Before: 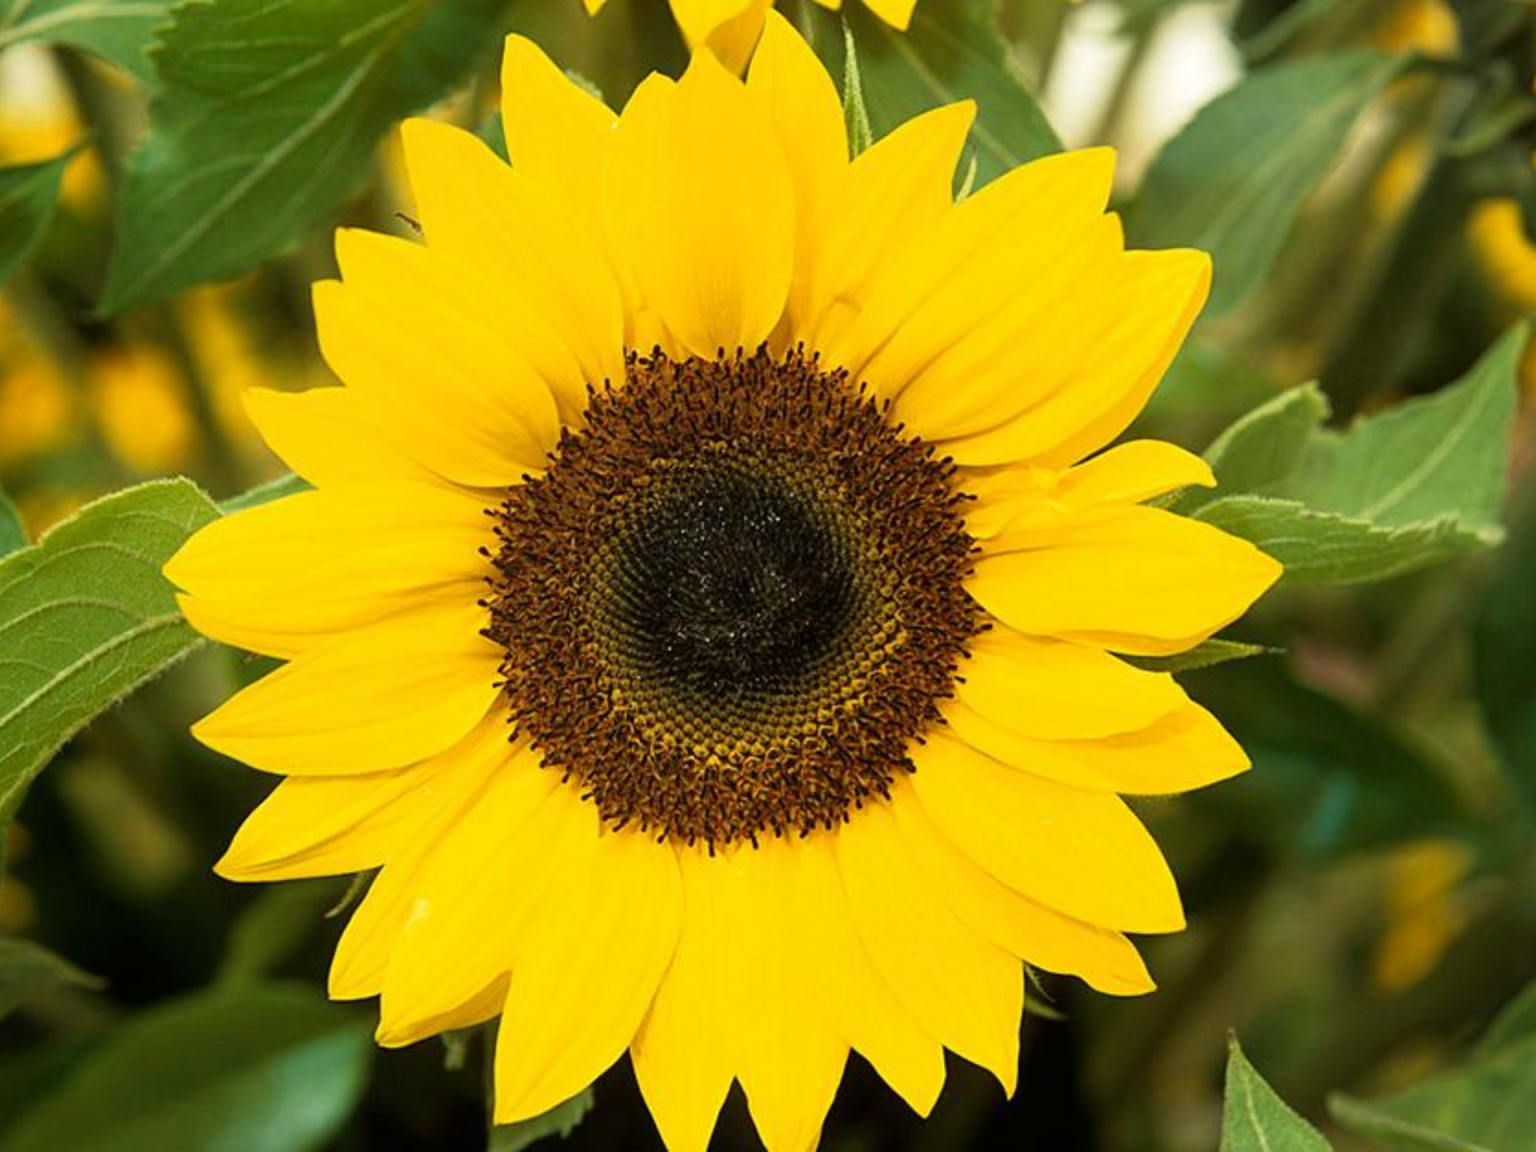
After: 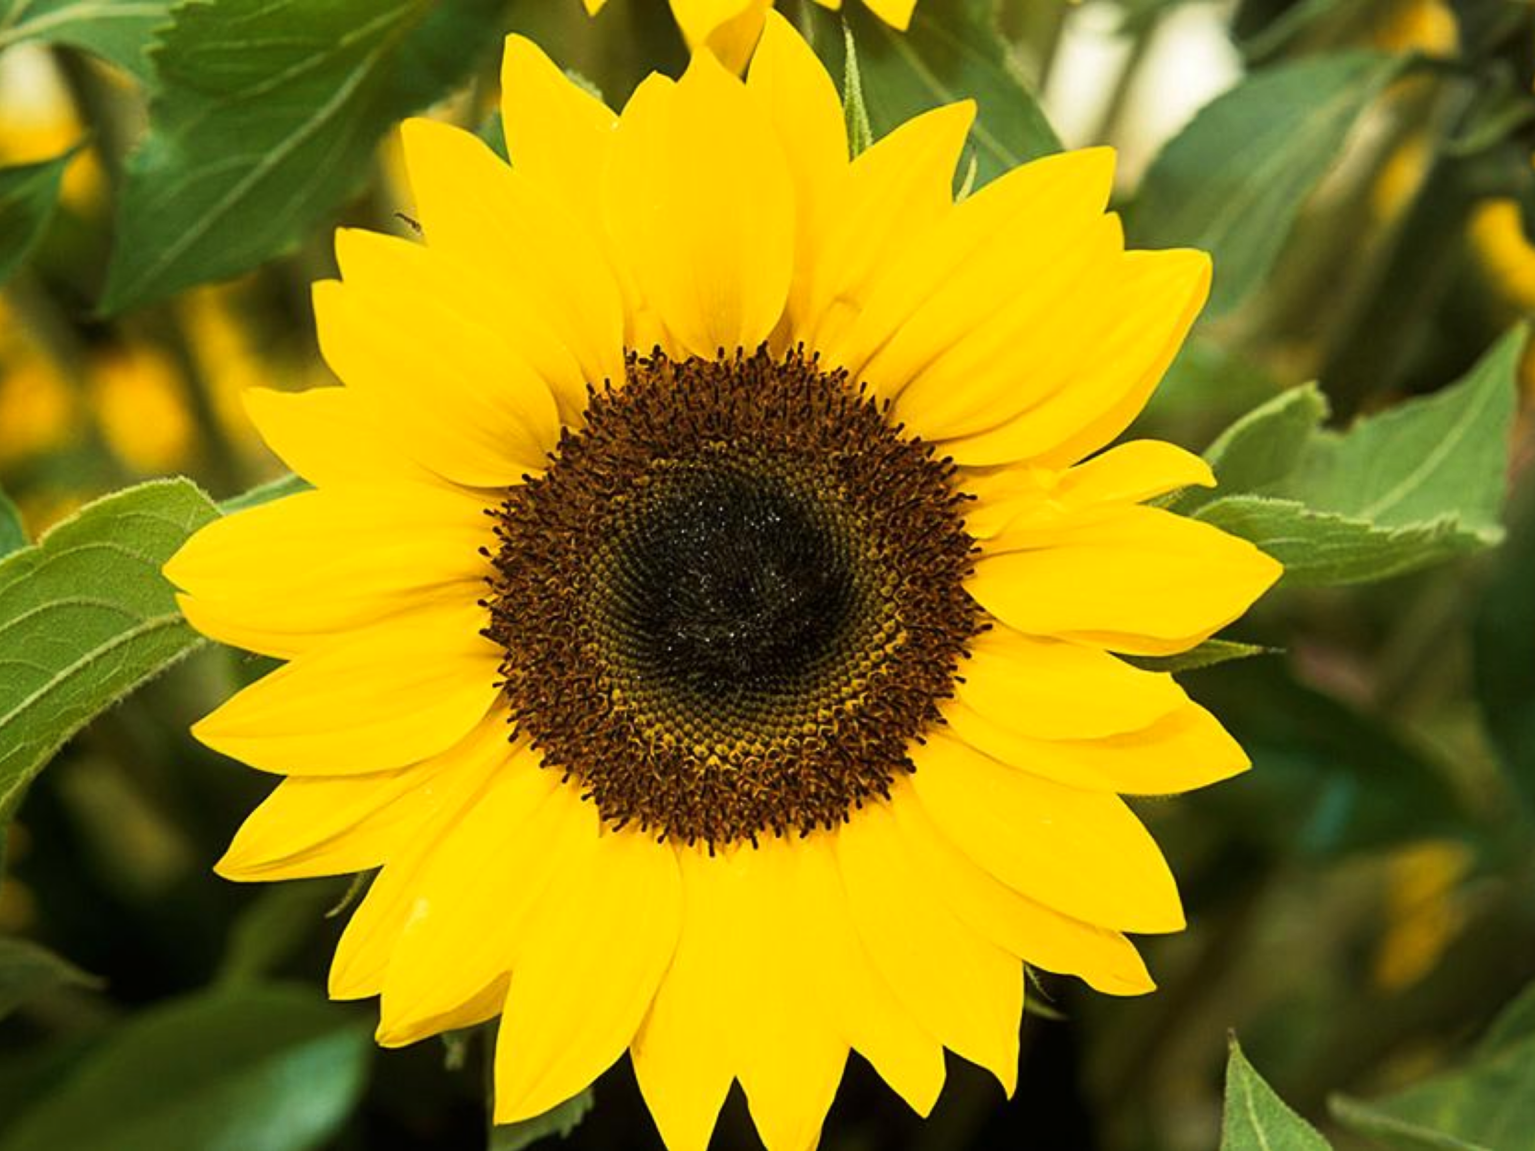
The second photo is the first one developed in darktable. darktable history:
tone curve: curves: ch0 [(0, 0) (0.339, 0.306) (0.687, 0.706) (1, 1)], color space Lab, linked channels, preserve colors none
